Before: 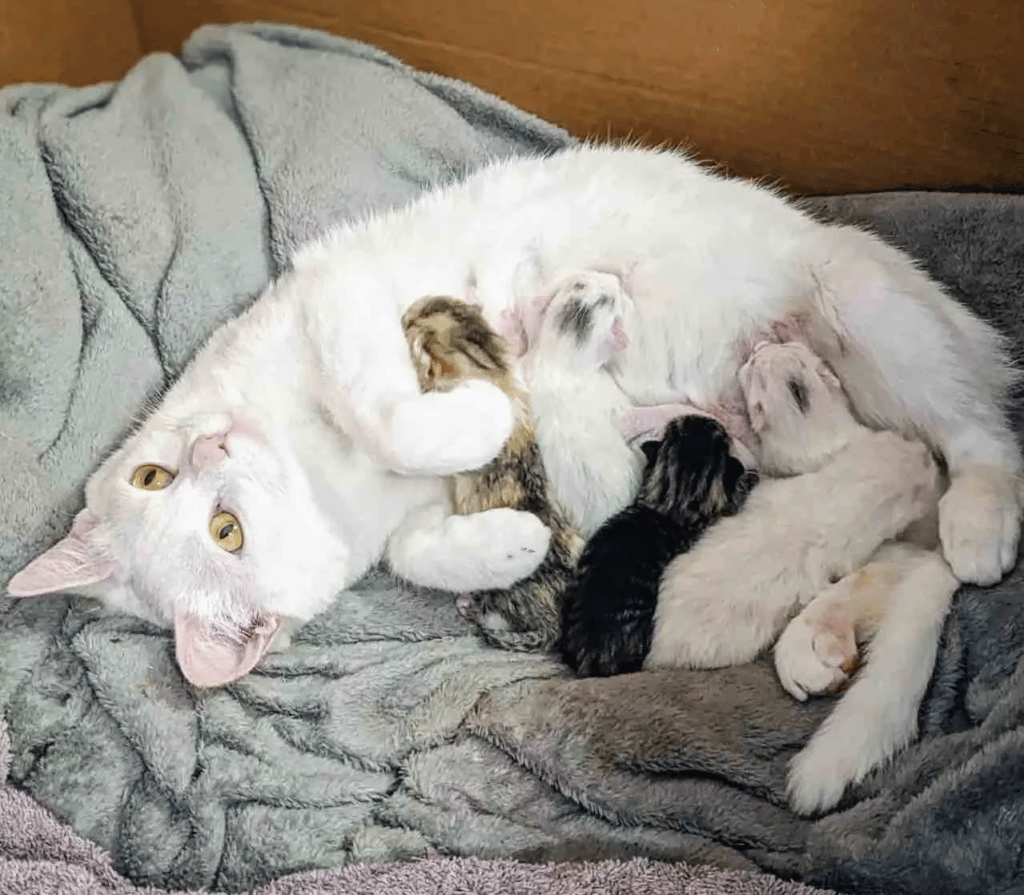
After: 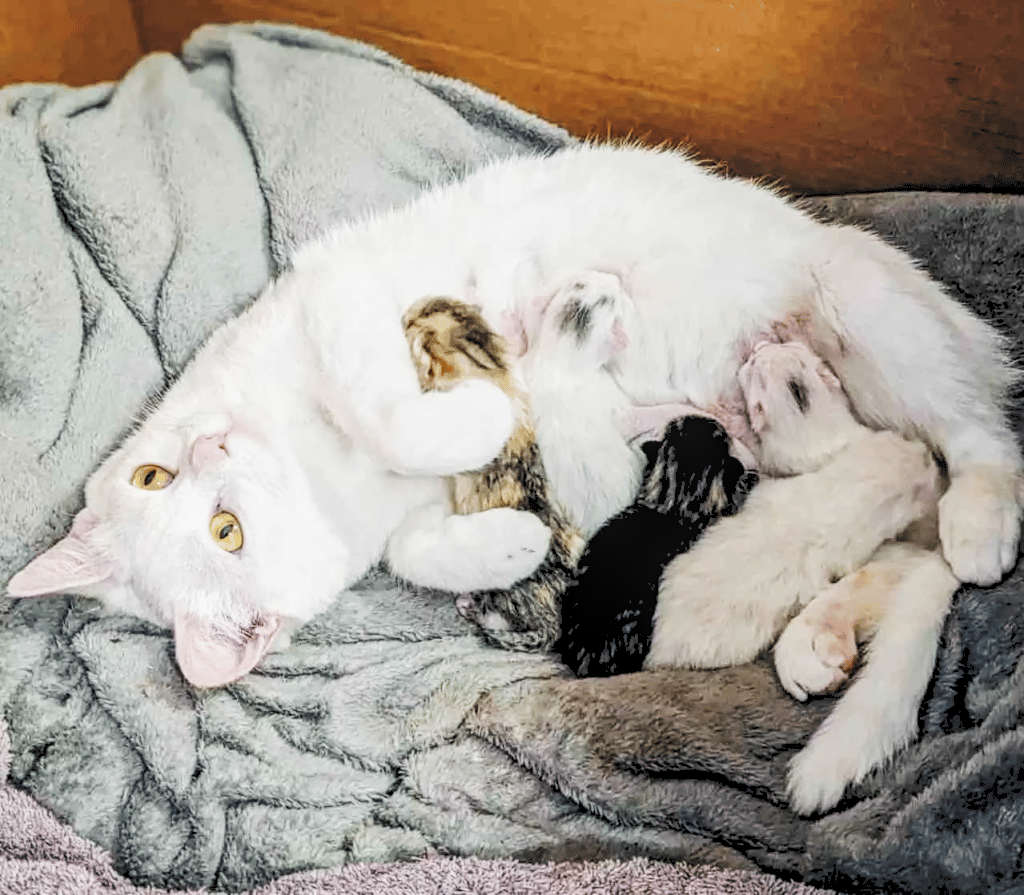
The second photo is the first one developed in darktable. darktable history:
local contrast: detail 130%
rgb levels: preserve colors sum RGB, levels [[0.038, 0.433, 0.934], [0, 0.5, 1], [0, 0.5, 1]]
tone curve: curves: ch0 [(0, 0) (0.003, 0.117) (0.011, 0.118) (0.025, 0.123) (0.044, 0.13) (0.069, 0.137) (0.1, 0.149) (0.136, 0.157) (0.177, 0.184) (0.224, 0.217) (0.277, 0.257) (0.335, 0.324) (0.399, 0.406) (0.468, 0.511) (0.543, 0.609) (0.623, 0.712) (0.709, 0.8) (0.801, 0.877) (0.898, 0.938) (1, 1)], preserve colors none
